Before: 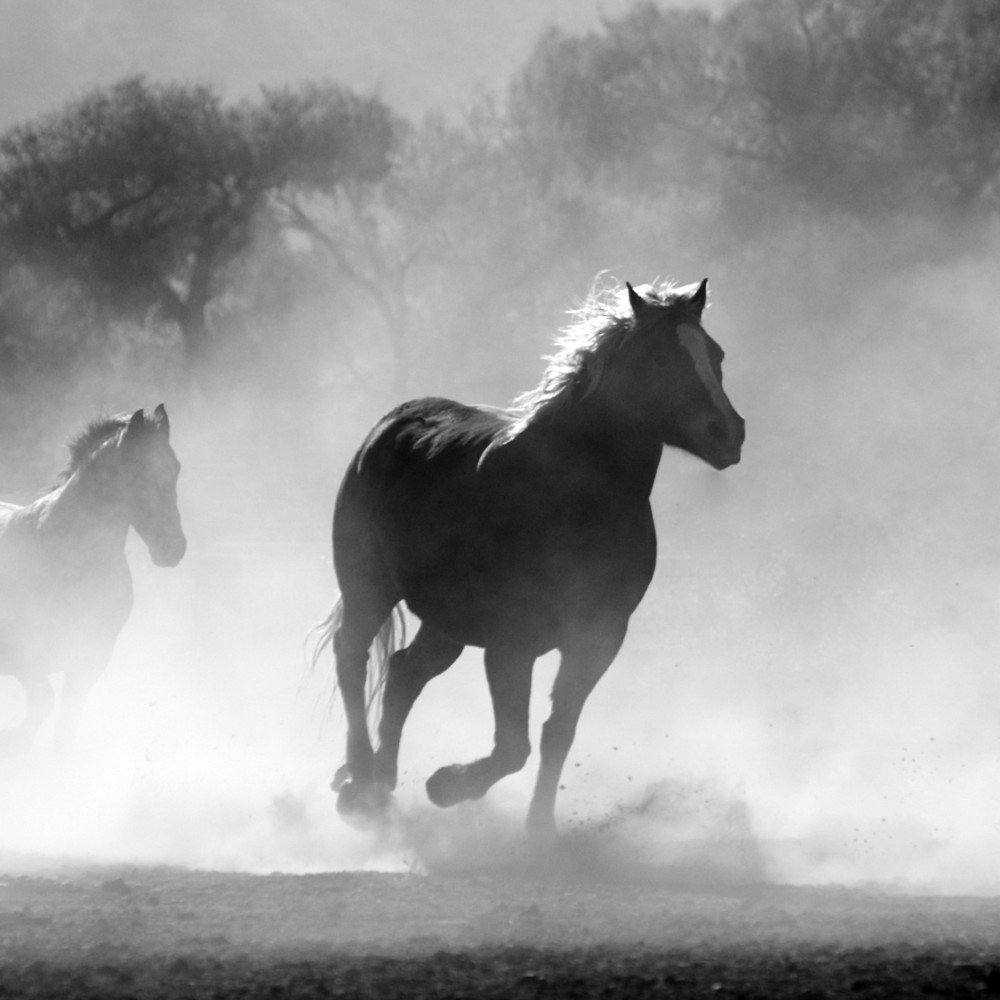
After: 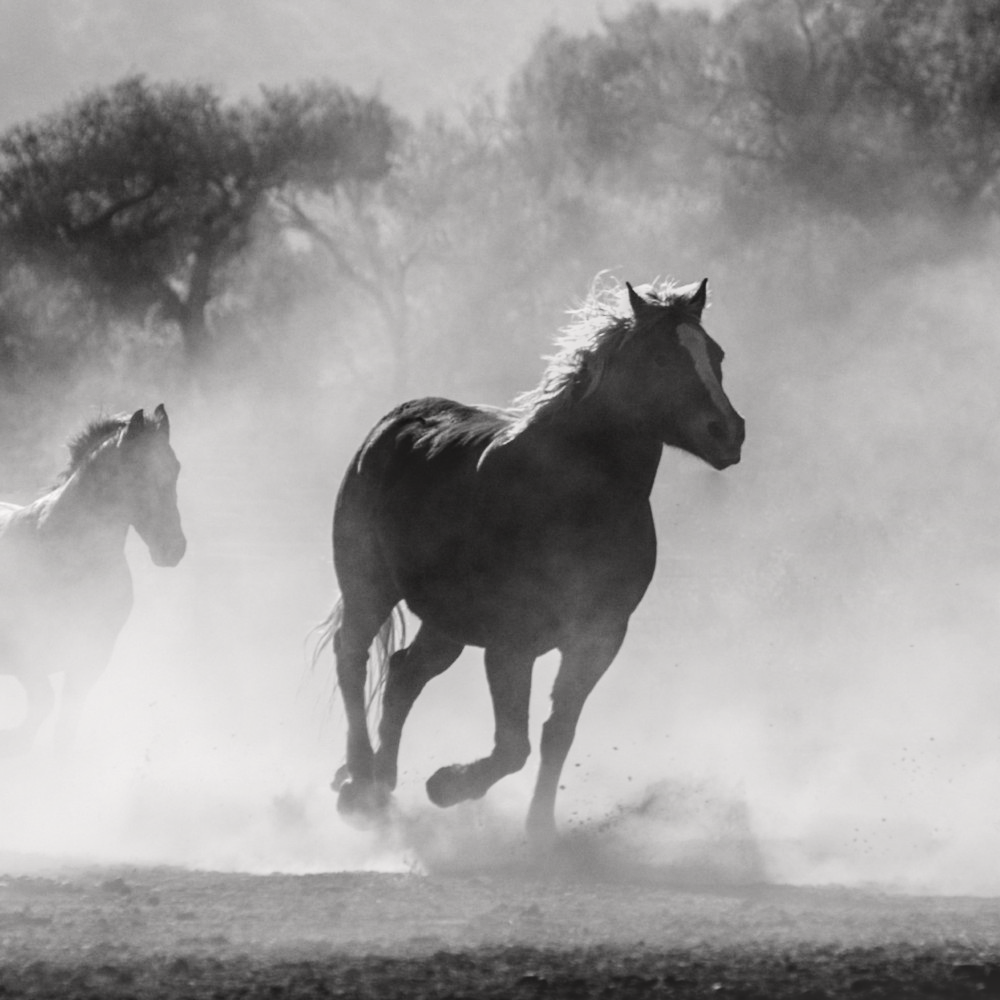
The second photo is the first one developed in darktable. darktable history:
color contrast: green-magenta contrast 1.55, blue-yellow contrast 1.83
tone curve: curves: ch0 [(0, 0) (0.087, 0.054) (0.281, 0.245) (0.506, 0.526) (0.8, 0.824) (0.994, 0.955)]; ch1 [(0, 0) (0.27, 0.195) (0.406, 0.435) (0.452, 0.474) (0.495, 0.5) (0.514, 0.508) (0.563, 0.584) (0.654, 0.689) (1, 1)]; ch2 [(0, 0) (0.269, 0.299) (0.459, 0.441) (0.498, 0.499) (0.523, 0.52) (0.551, 0.549) (0.633, 0.625) (0.659, 0.681) (0.718, 0.764) (1, 1)], color space Lab, independent channels, preserve colors none
local contrast: highlights 0%, shadows 0%, detail 133%
